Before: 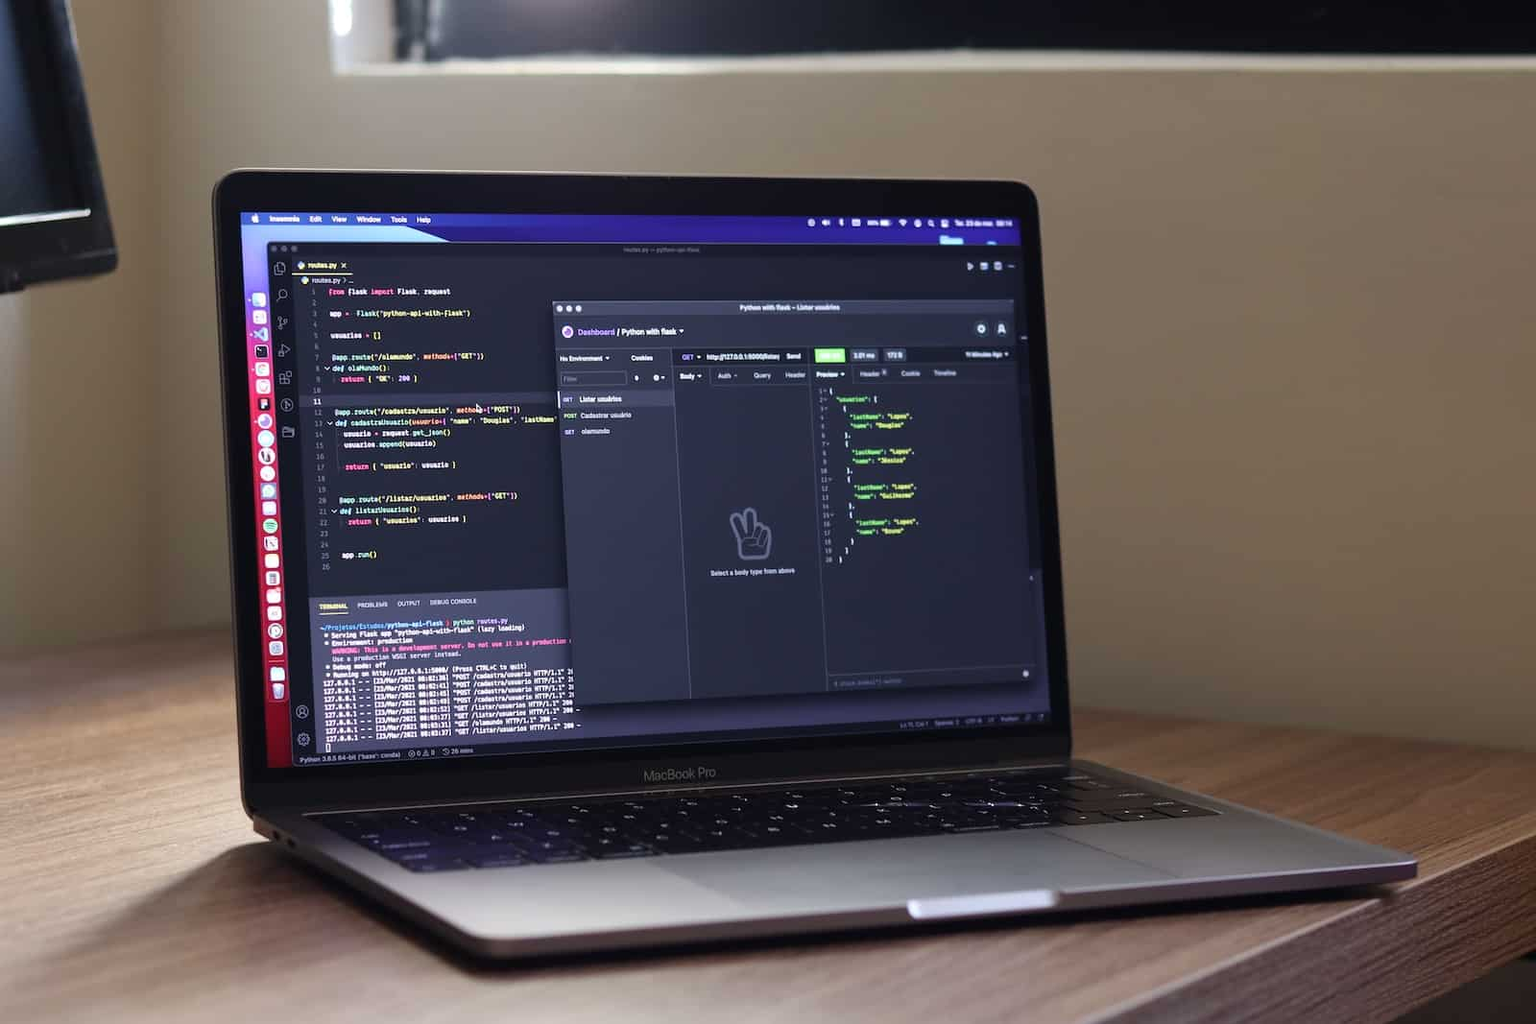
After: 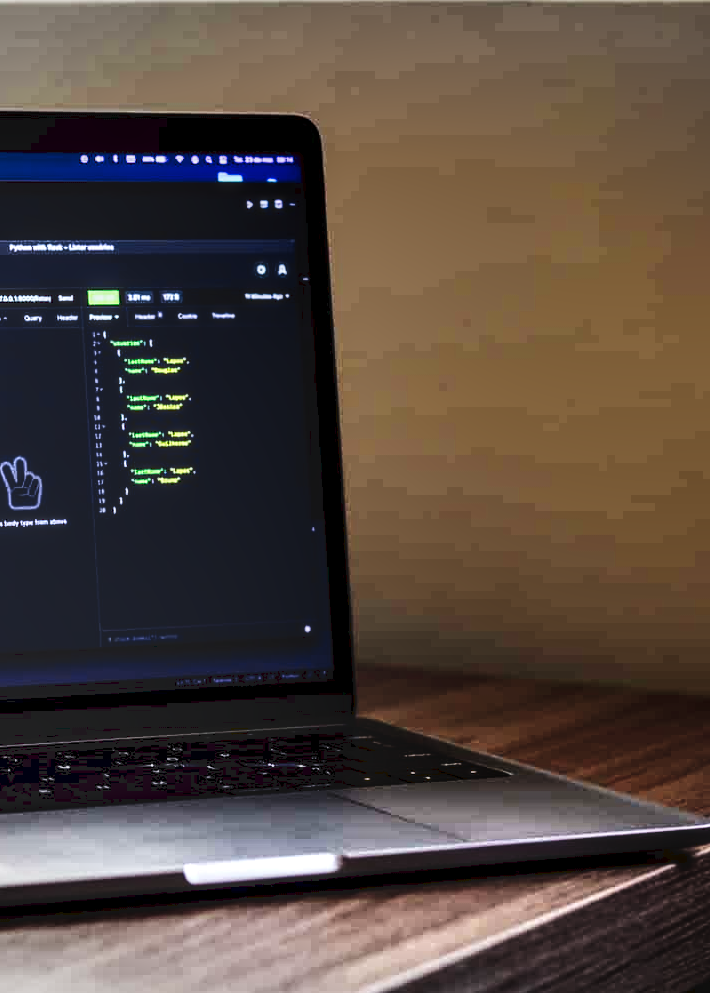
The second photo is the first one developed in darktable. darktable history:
shadows and highlights: shadows 29.33, highlights -29.17, low approximation 0.01, soften with gaussian
exposure: black level correction 0.005, exposure 0.017 EV, compensate highlight preservation false
vignetting: fall-off start 99.57%, brightness -0.212, width/height ratio 1.31
contrast brightness saturation: contrast 0.276
color balance rgb: perceptual saturation grading › global saturation 31.078%, global vibrance 20%
crop: left 47.572%, top 6.853%, right 8.022%
local contrast: highlights 18%, detail 188%
tone curve: curves: ch0 [(0, 0) (0.003, 0.103) (0.011, 0.103) (0.025, 0.105) (0.044, 0.108) (0.069, 0.108) (0.1, 0.111) (0.136, 0.121) (0.177, 0.145) (0.224, 0.174) (0.277, 0.223) (0.335, 0.289) (0.399, 0.374) (0.468, 0.47) (0.543, 0.579) (0.623, 0.687) (0.709, 0.787) (0.801, 0.879) (0.898, 0.942) (1, 1)], preserve colors none
